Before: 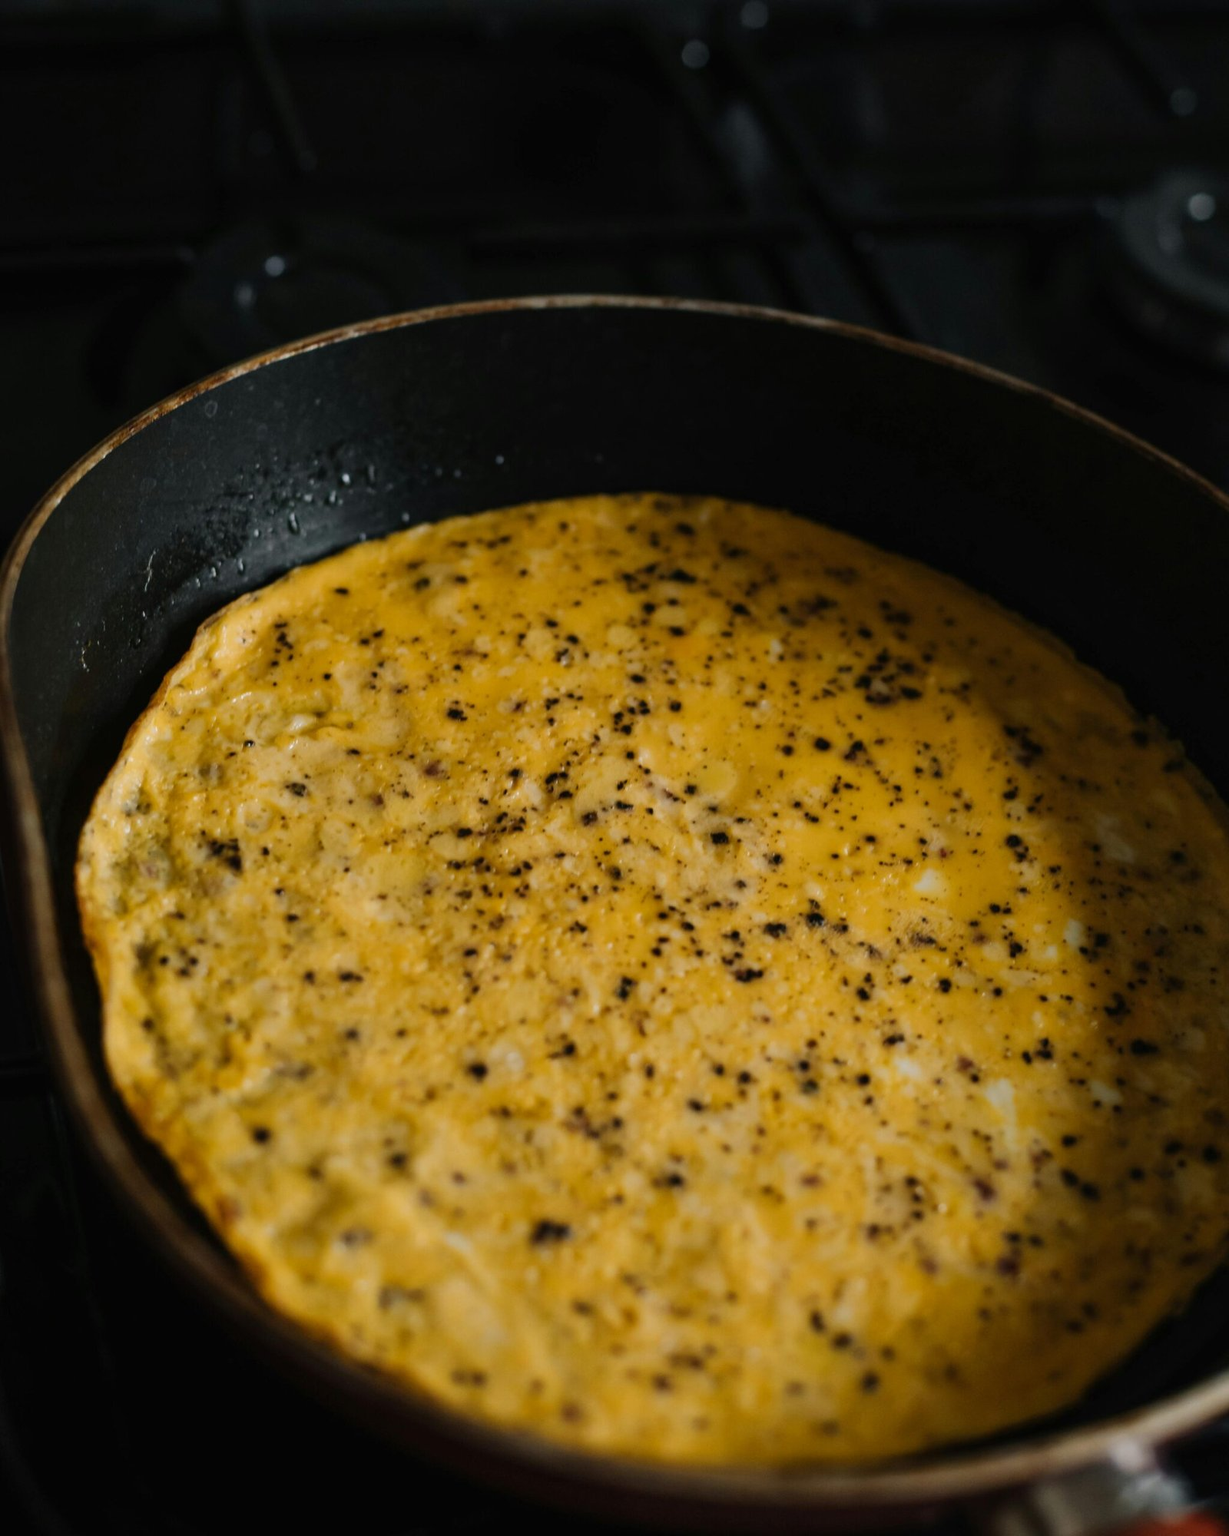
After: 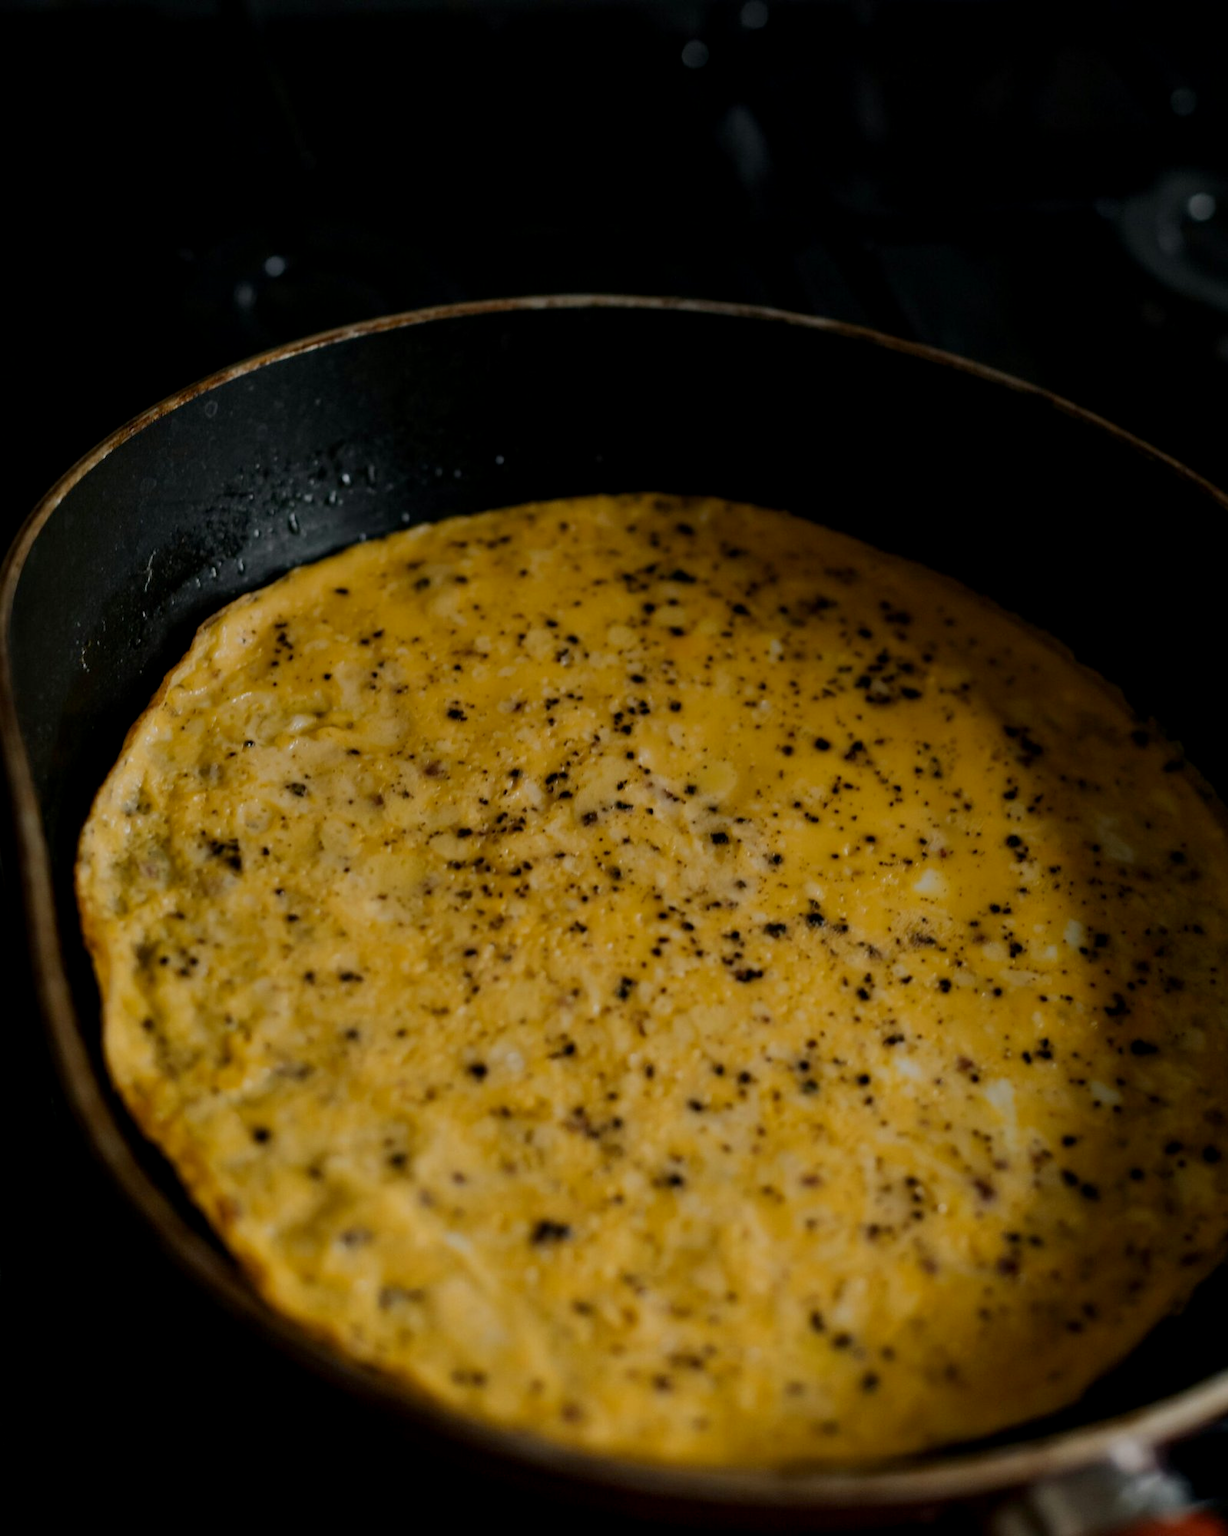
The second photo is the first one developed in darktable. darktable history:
graduated density: rotation 5.63°, offset 76.9
exposure: black level correction 0.004, exposure 0.014 EV, compensate highlight preservation false
